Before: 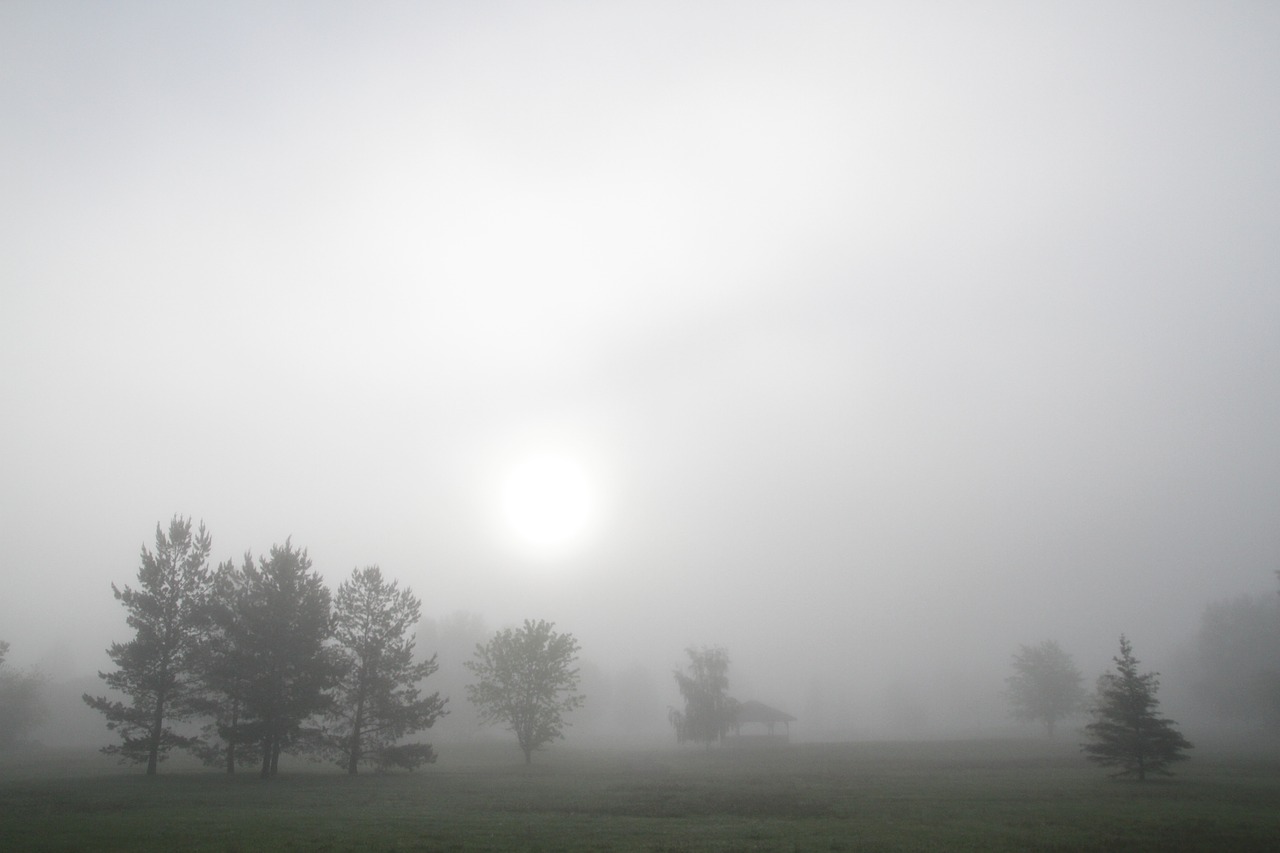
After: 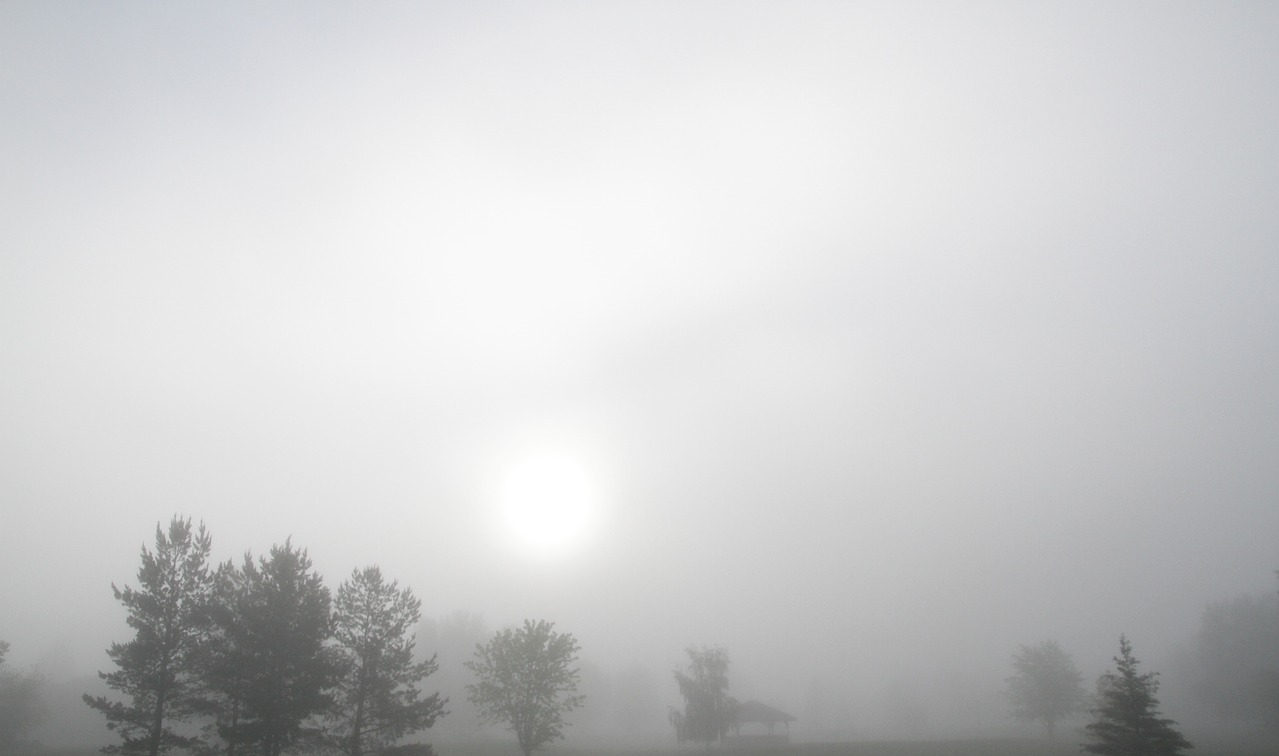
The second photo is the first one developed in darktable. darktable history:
crop and rotate: top 0%, bottom 11.345%
